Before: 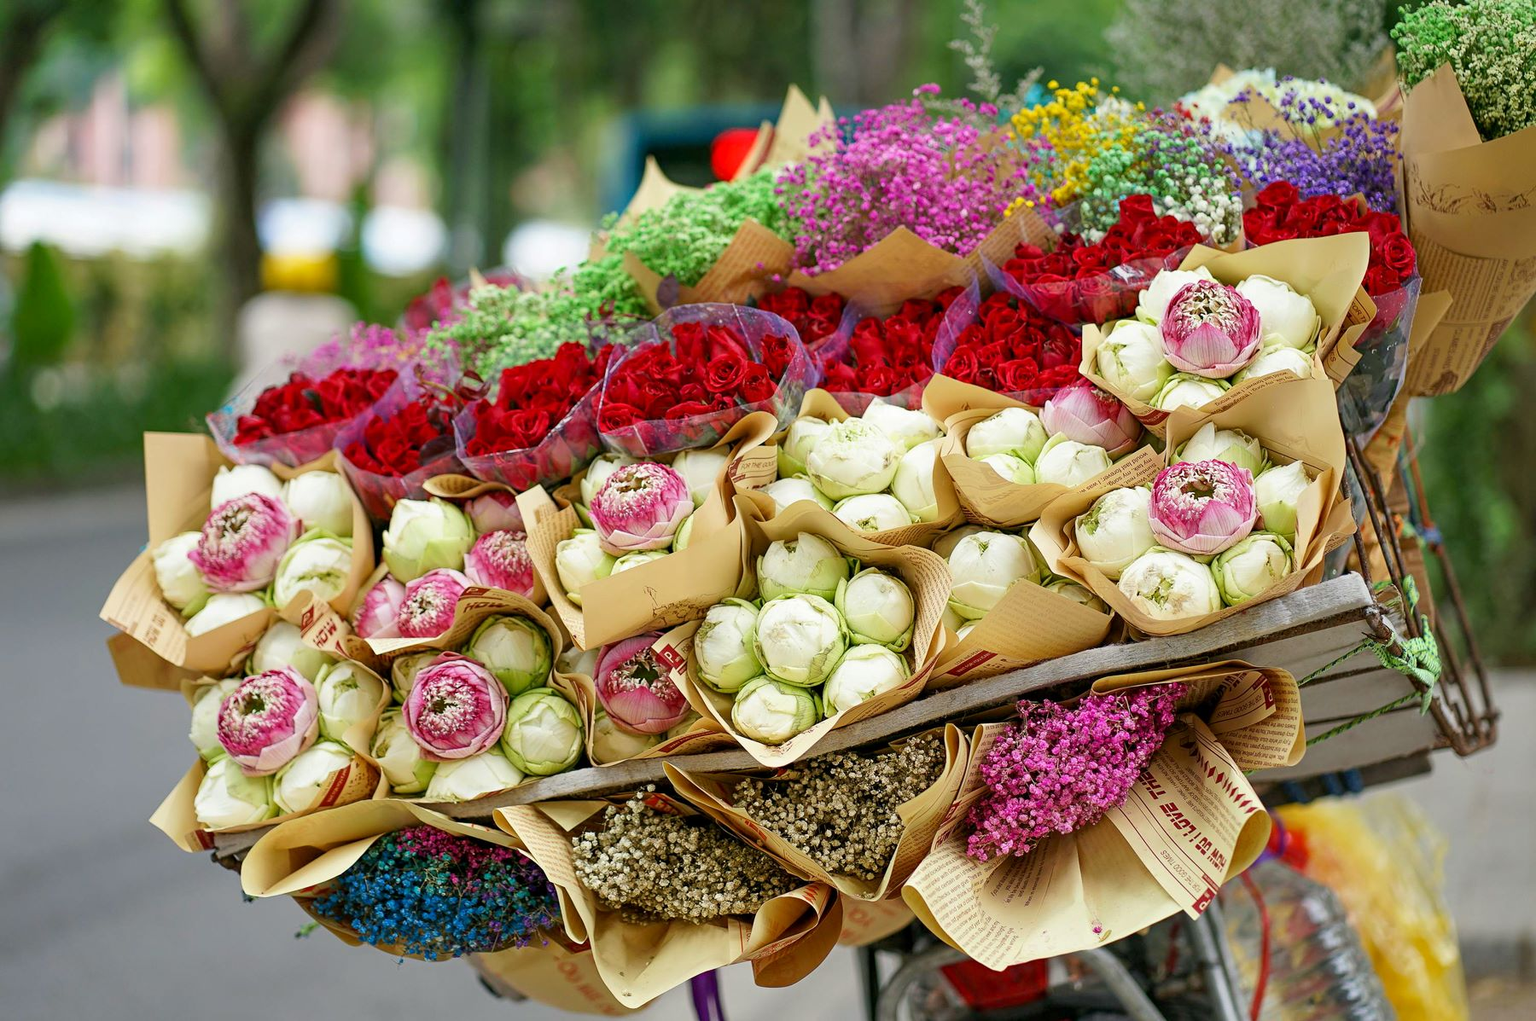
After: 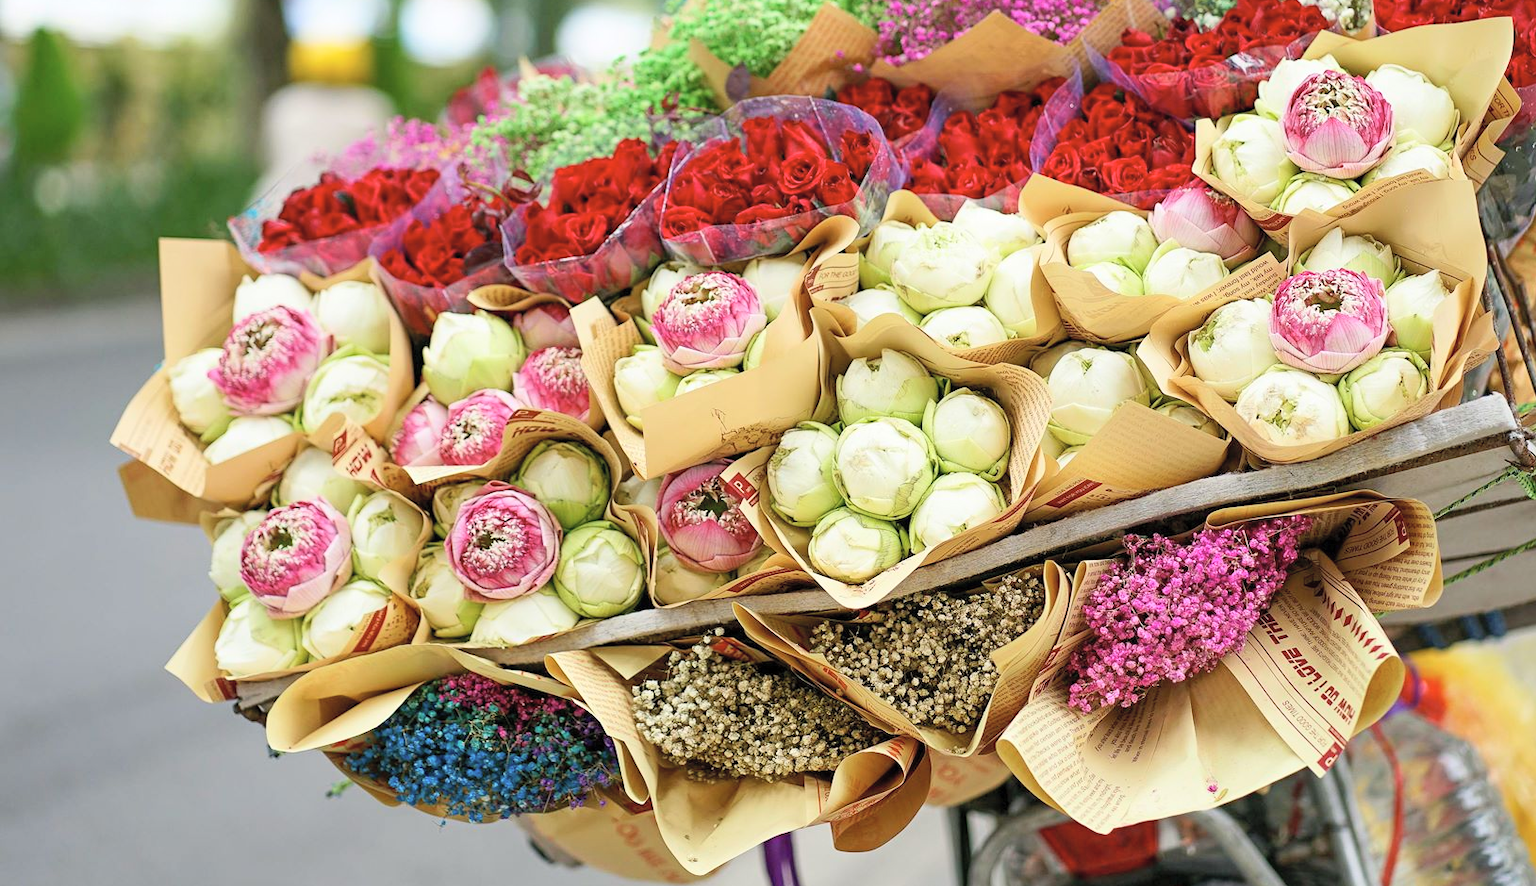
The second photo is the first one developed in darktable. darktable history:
crop: top 21.225%, right 9.456%, bottom 0.244%
contrast brightness saturation: contrast 0.143, brightness 0.221
